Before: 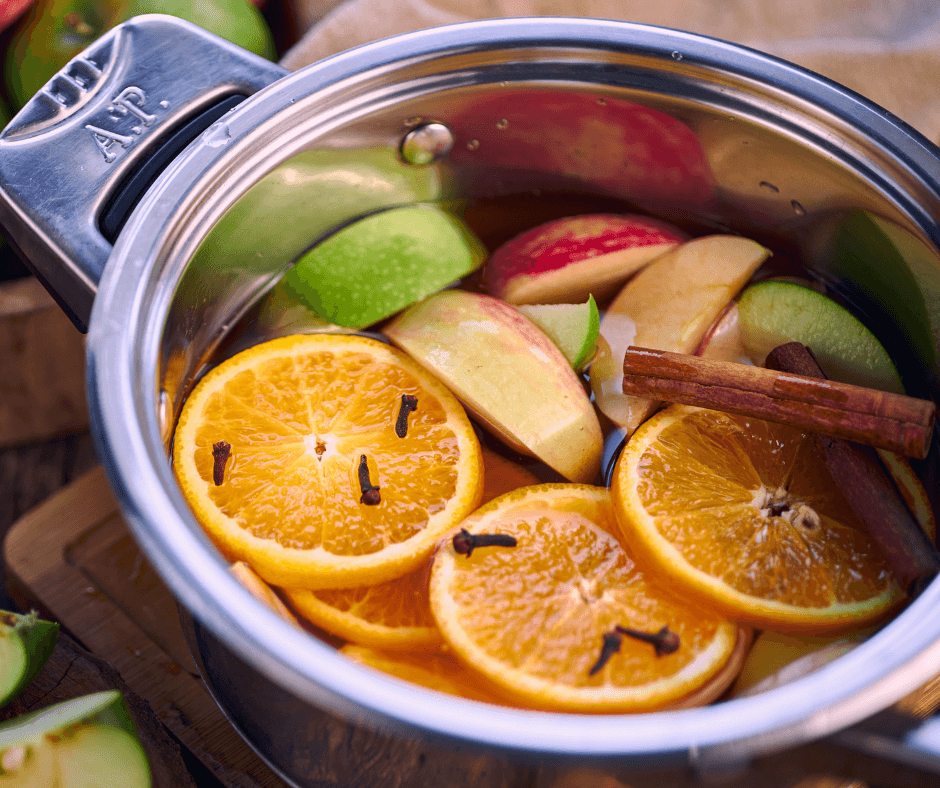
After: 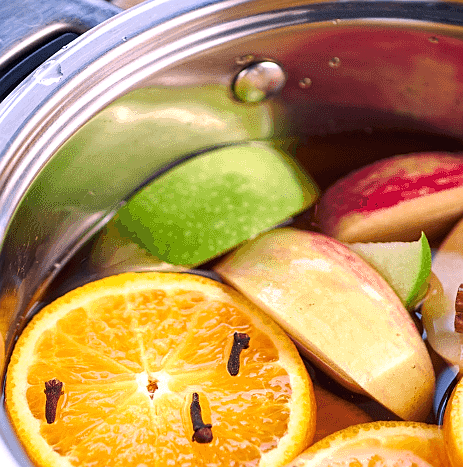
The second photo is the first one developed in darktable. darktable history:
crop: left 17.905%, top 7.927%, right 32.807%, bottom 32.712%
sharpen: radius 0.983, amount 0.61
tone equalizer: -8 EV -0.425 EV, -7 EV -0.369 EV, -6 EV -0.307 EV, -5 EV -0.211 EV, -3 EV 0.231 EV, -2 EV 0.361 EV, -1 EV 0.382 EV, +0 EV 0.421 EV
